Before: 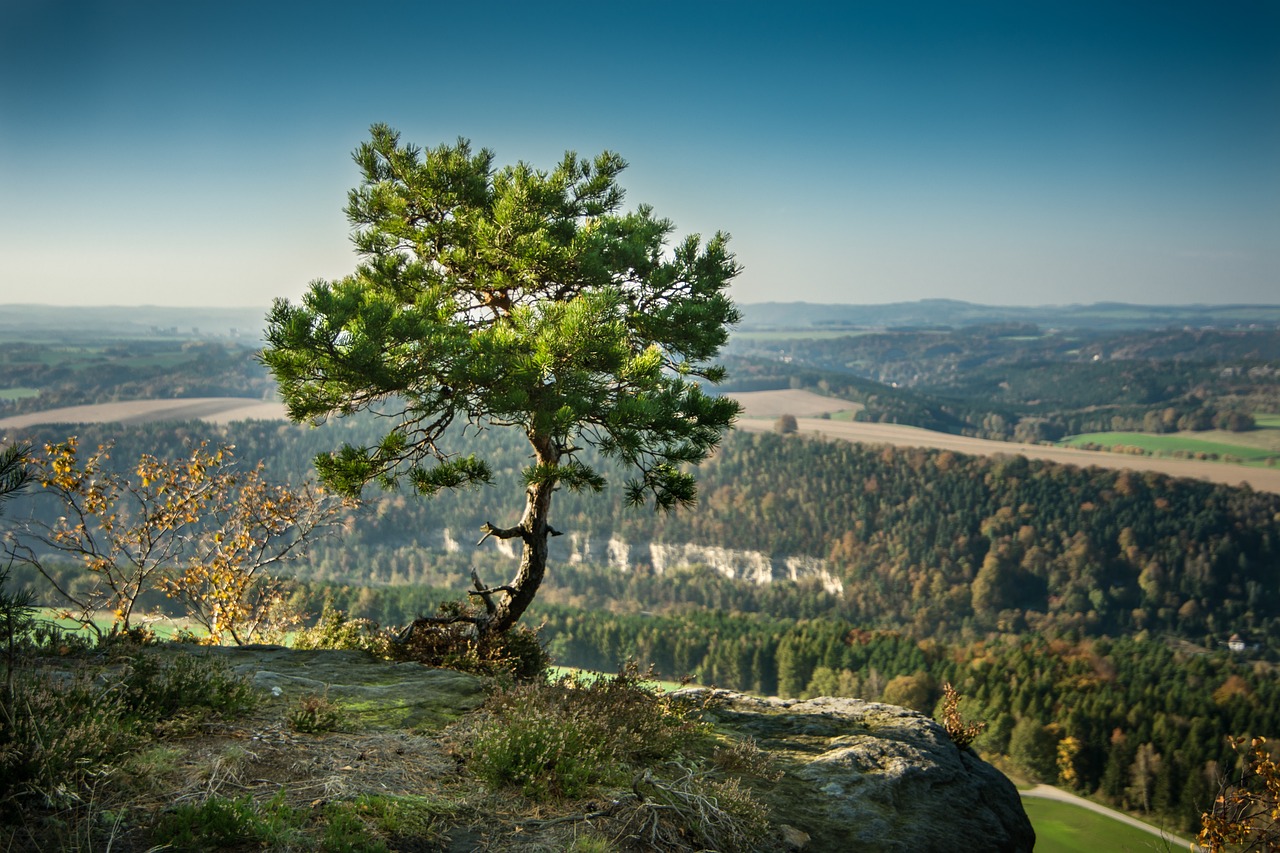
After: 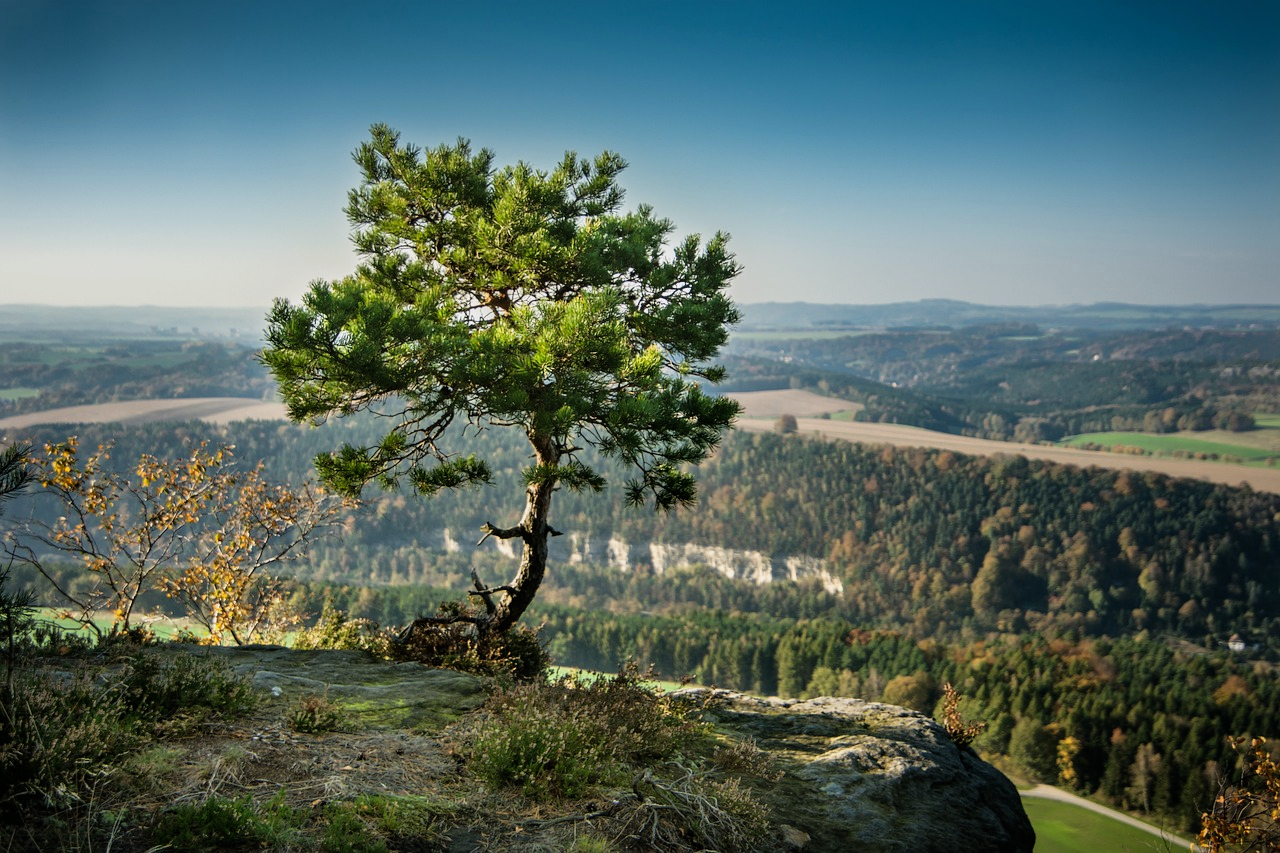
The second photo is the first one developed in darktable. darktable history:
white balance: red 1.004, blue 1.024
filmic rgb: black relative exposure -9.5 EV, white relative exposure 3.02 EV, hardness 6.12
